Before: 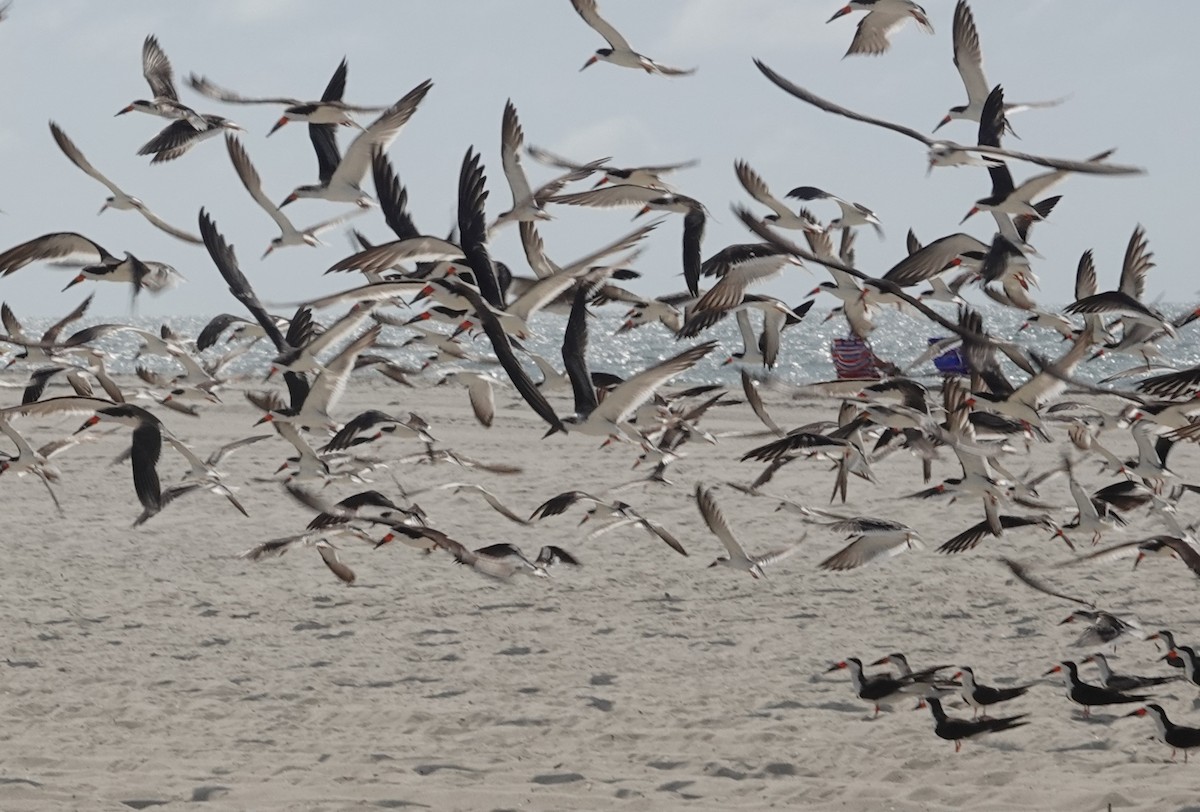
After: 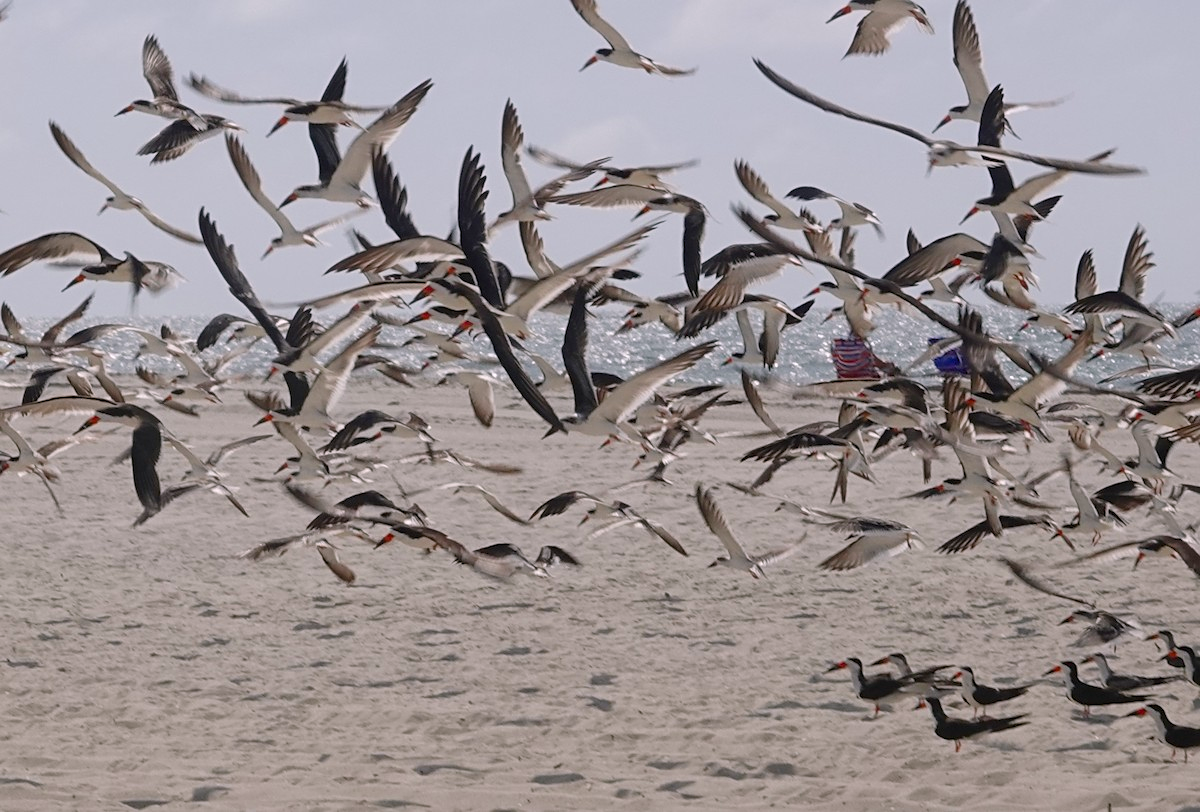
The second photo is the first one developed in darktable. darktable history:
color balance rgb: highlights gain › chroma 1.495%, highlights gain › hue 307.52°, perceptual saturation grading › global saturation 35.01%, perceptual saturation grading › highlights -24.987%, perceptual saturation grading › shadows 23.904%
sharpen: amount 0.211
